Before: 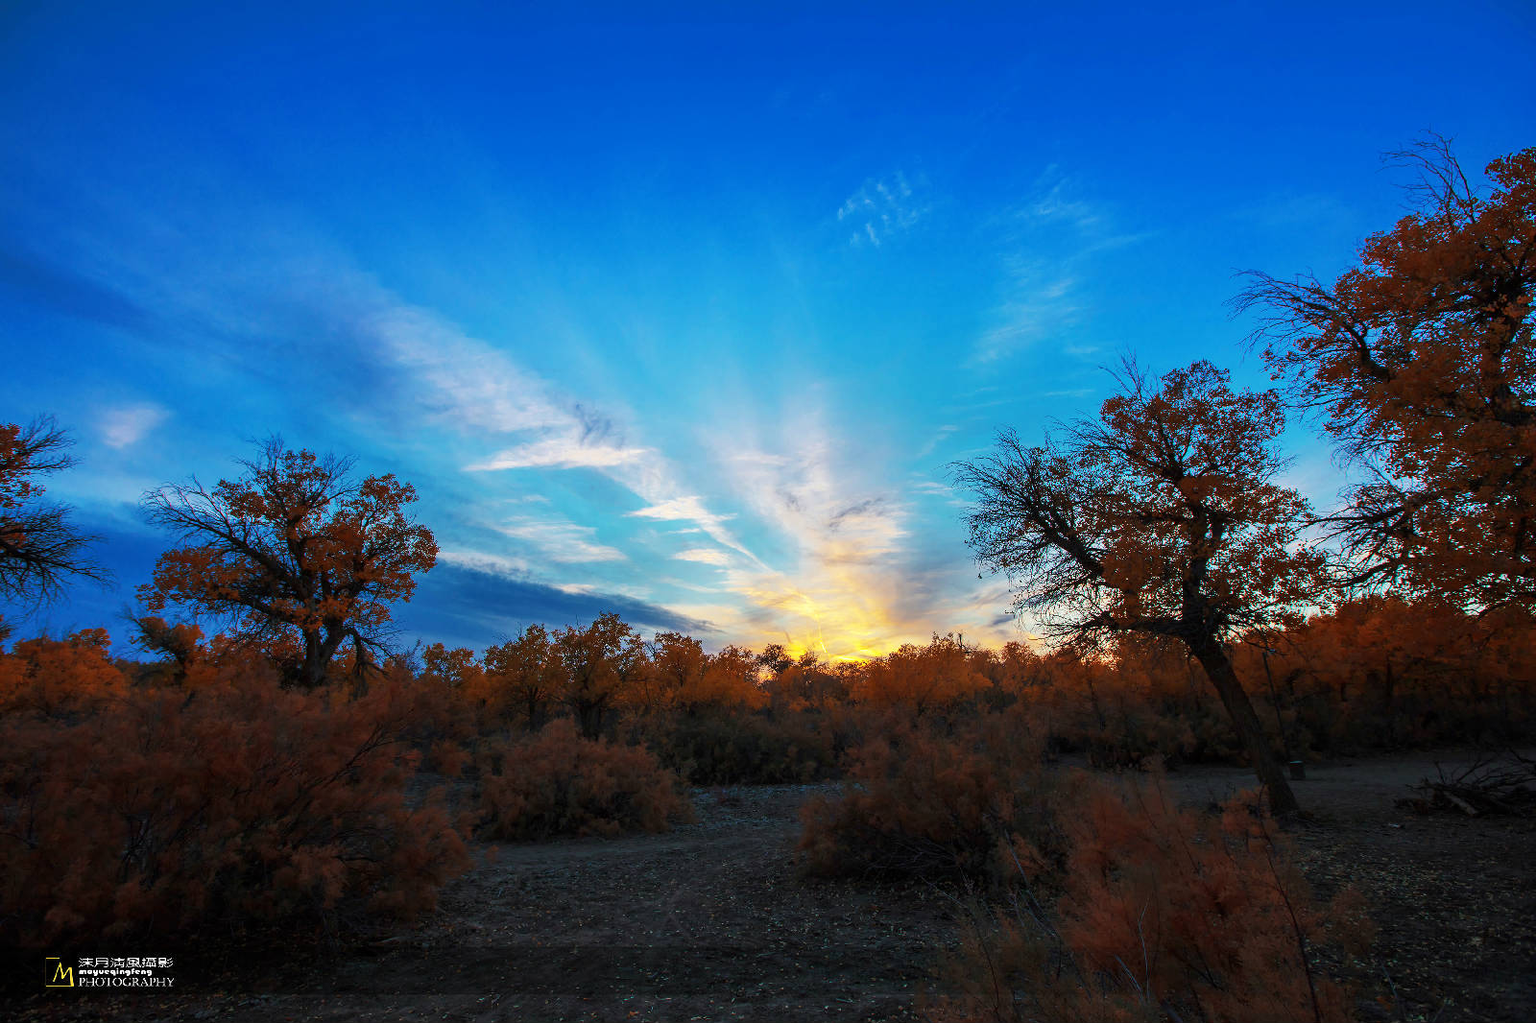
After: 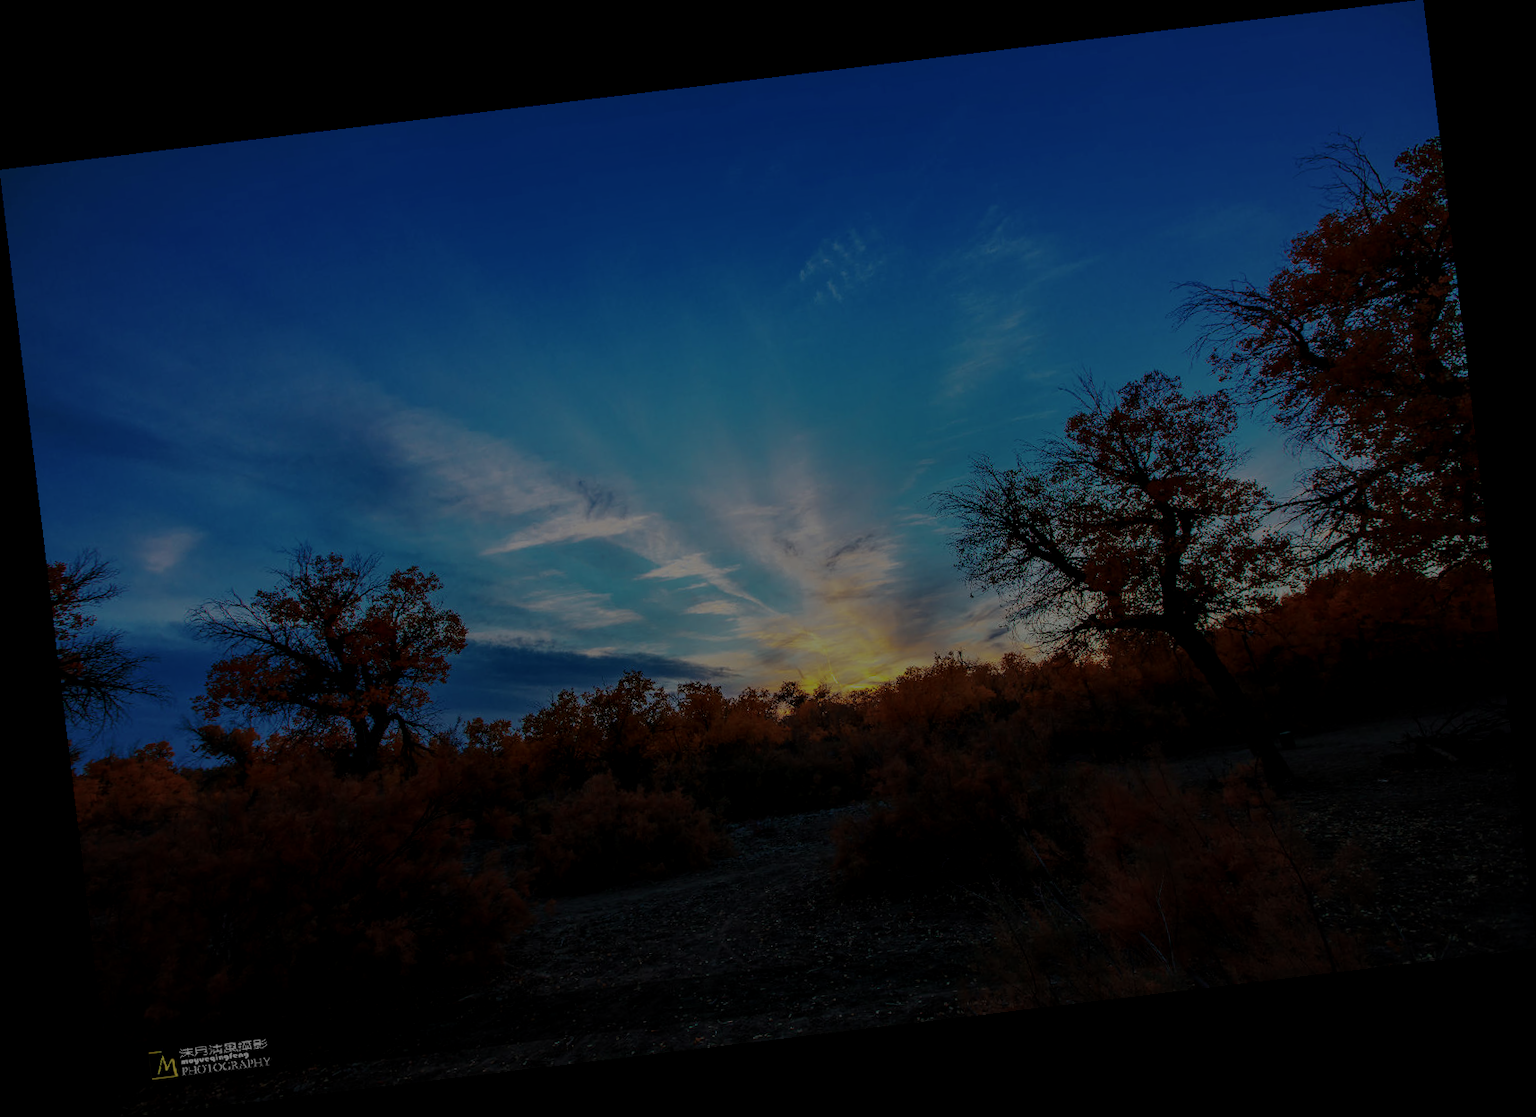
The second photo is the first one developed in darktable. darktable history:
exposure: exposure -2.446 EV, compensate highlight preservation false
rotate and perspective: rotation -6.83°, automatic cropping off
local contrast: detail 130%
